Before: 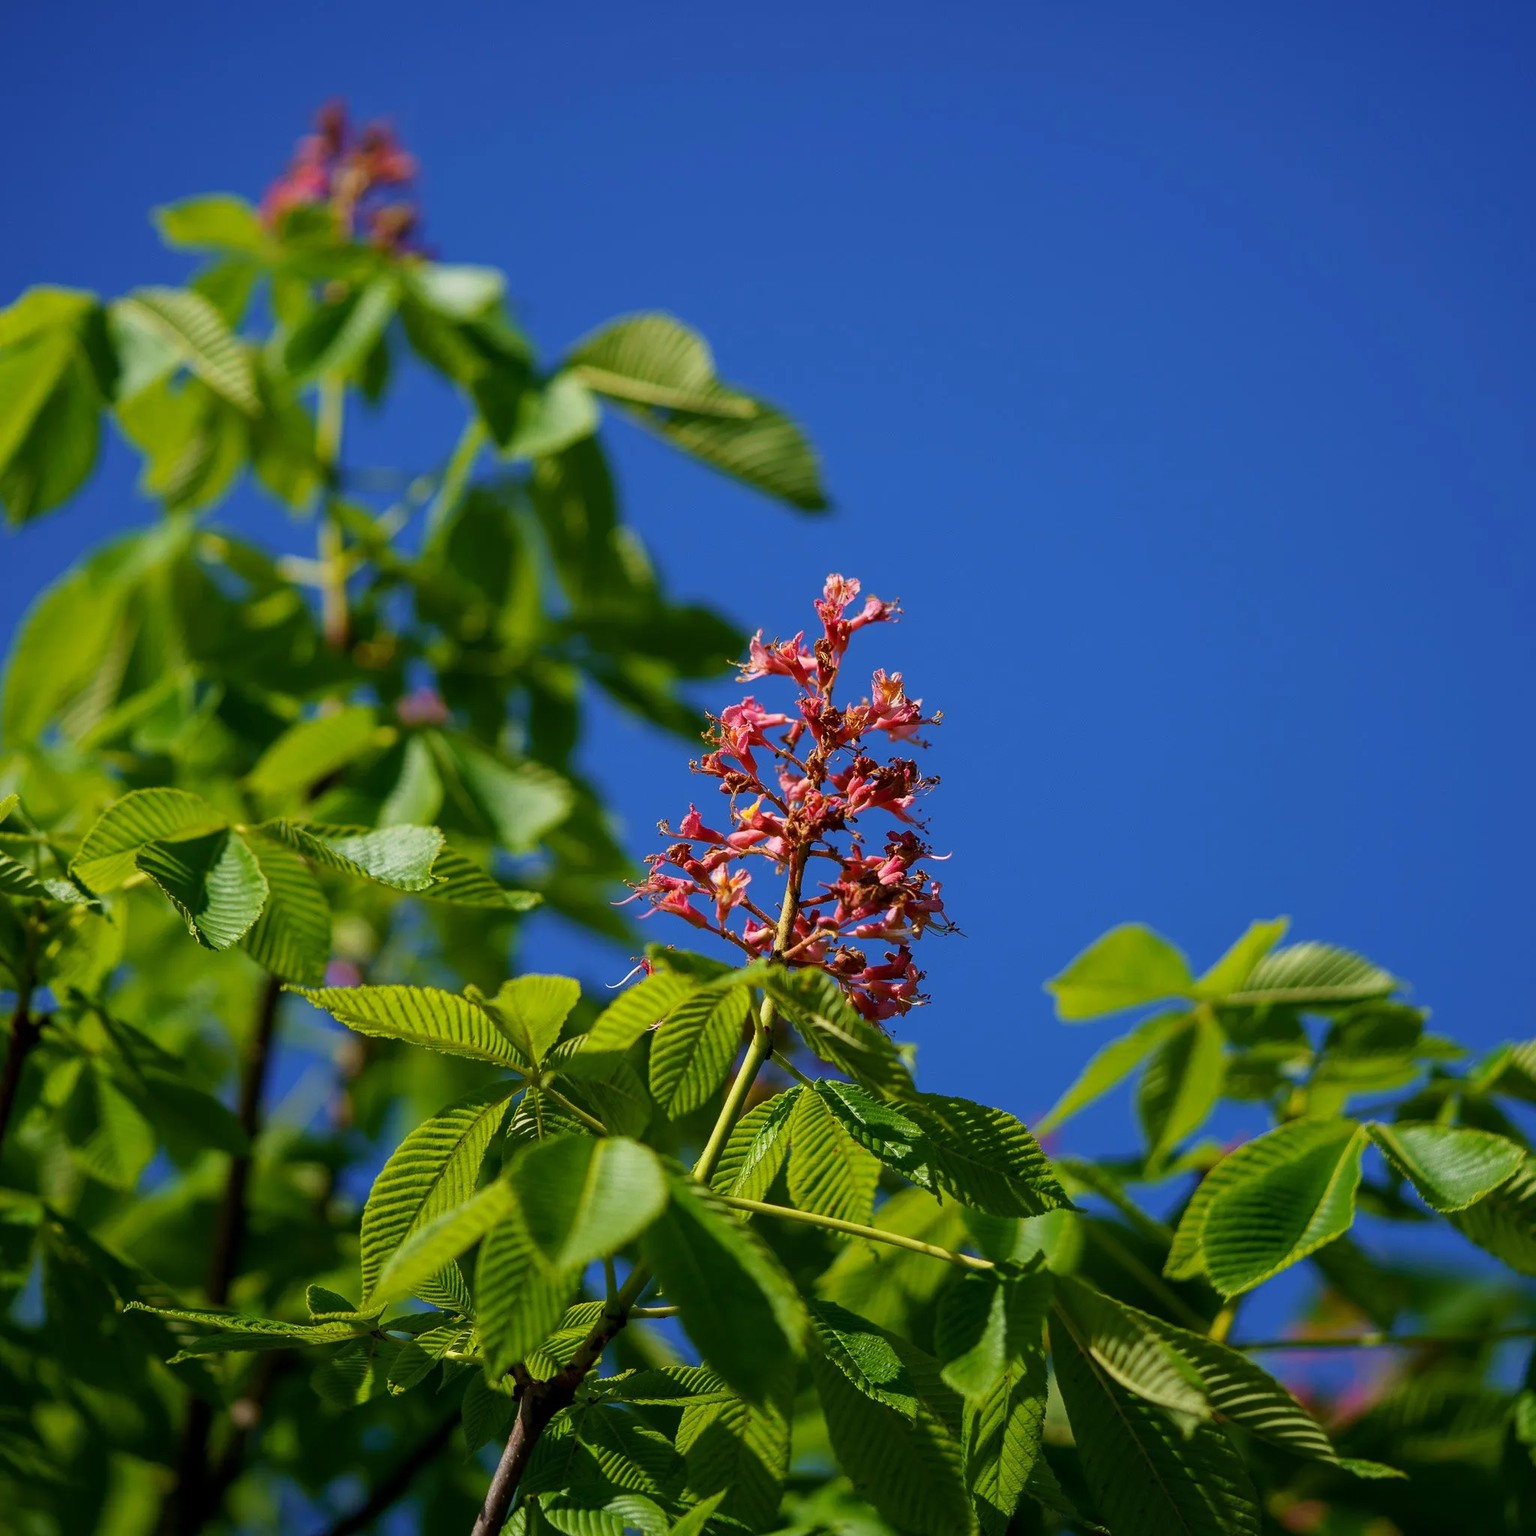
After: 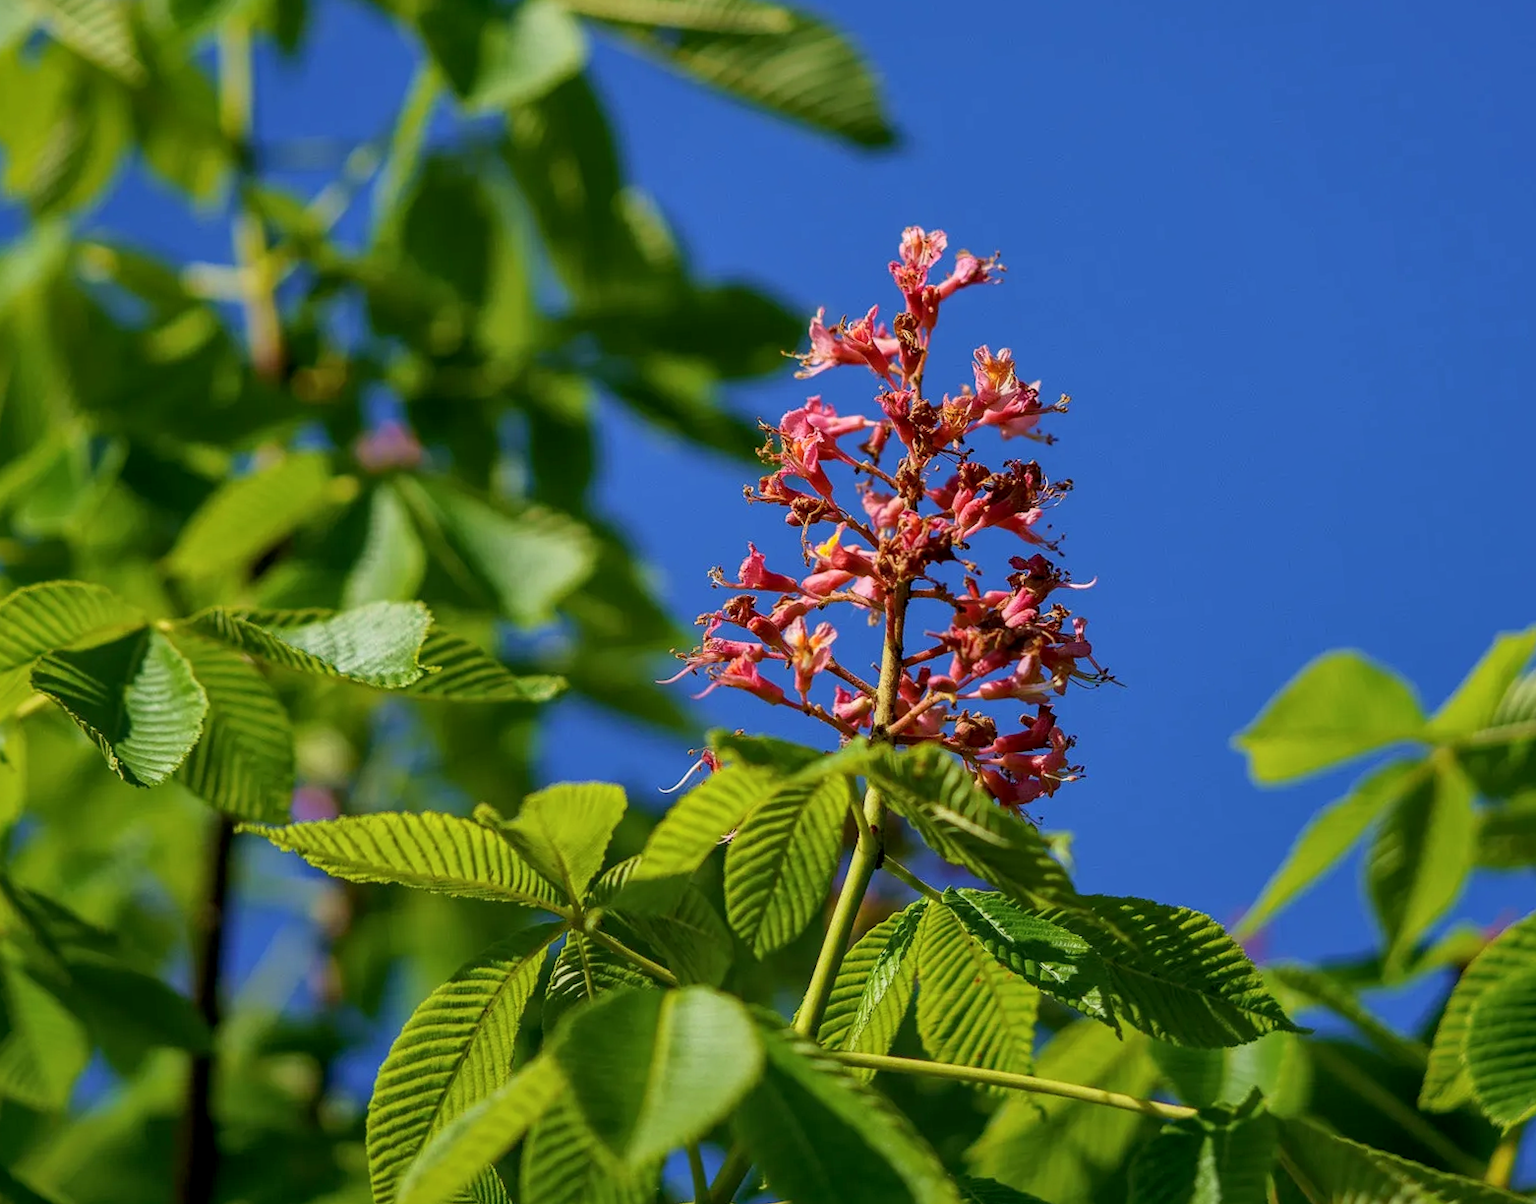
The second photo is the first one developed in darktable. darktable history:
shadows and highlights: on, module defaults
crop: left 11.123%, top 27.61%, right 18.3%, bottom 17.034%
local contrast: on, module defaults
rotate and perspective: rotation -4.86°, automatic cropping off
